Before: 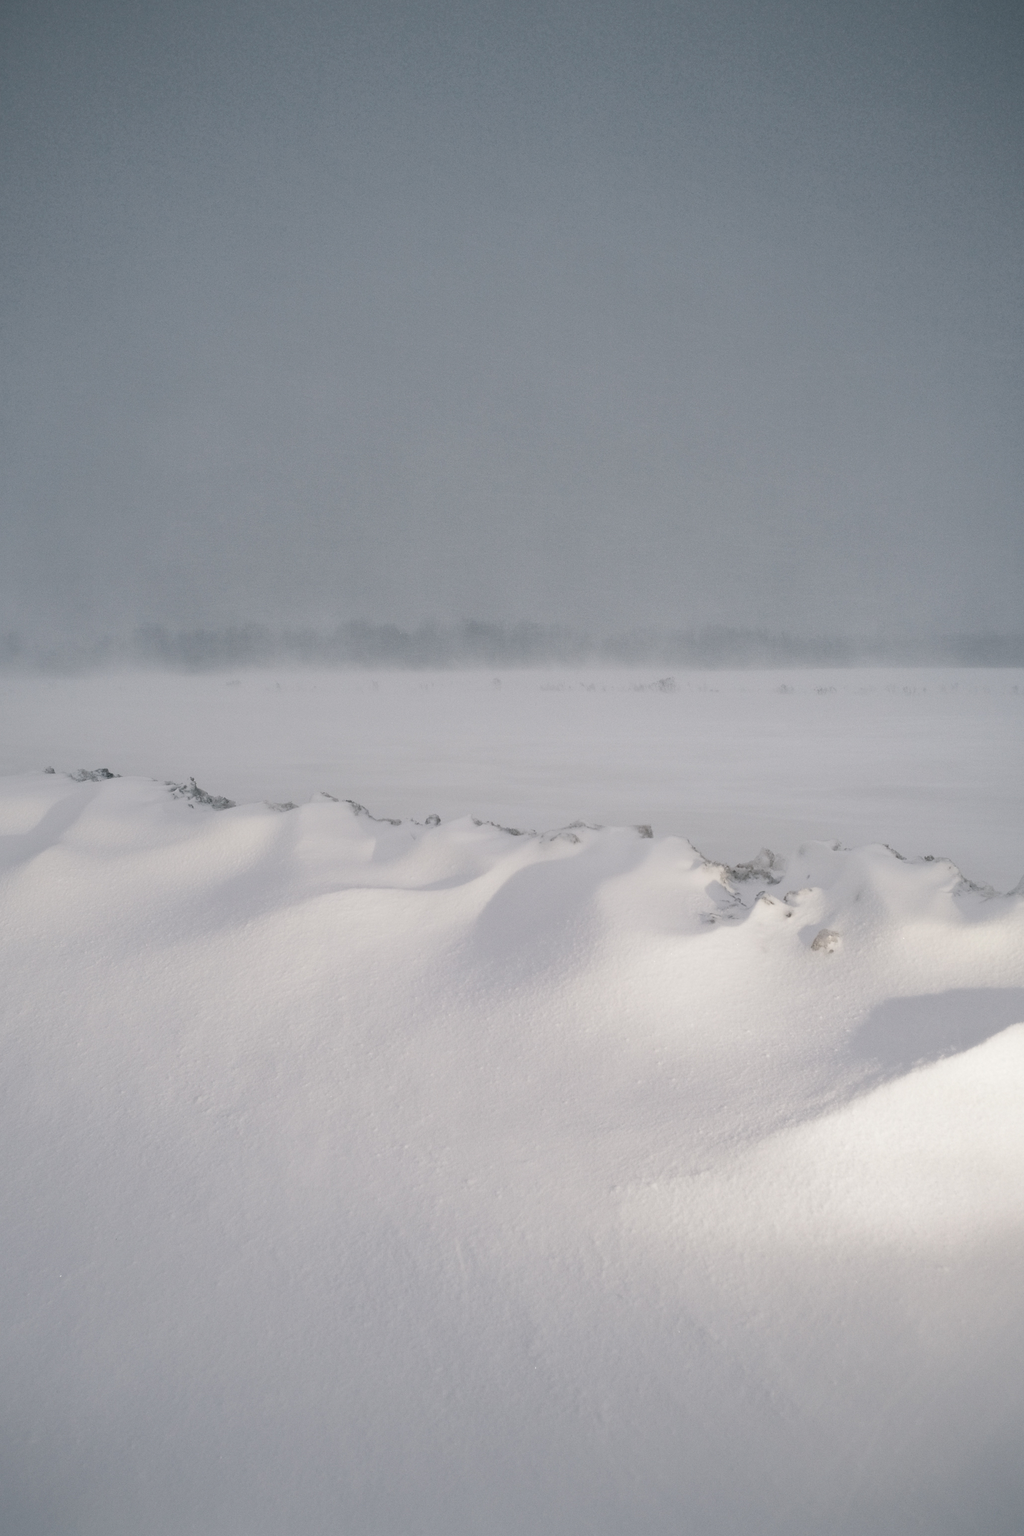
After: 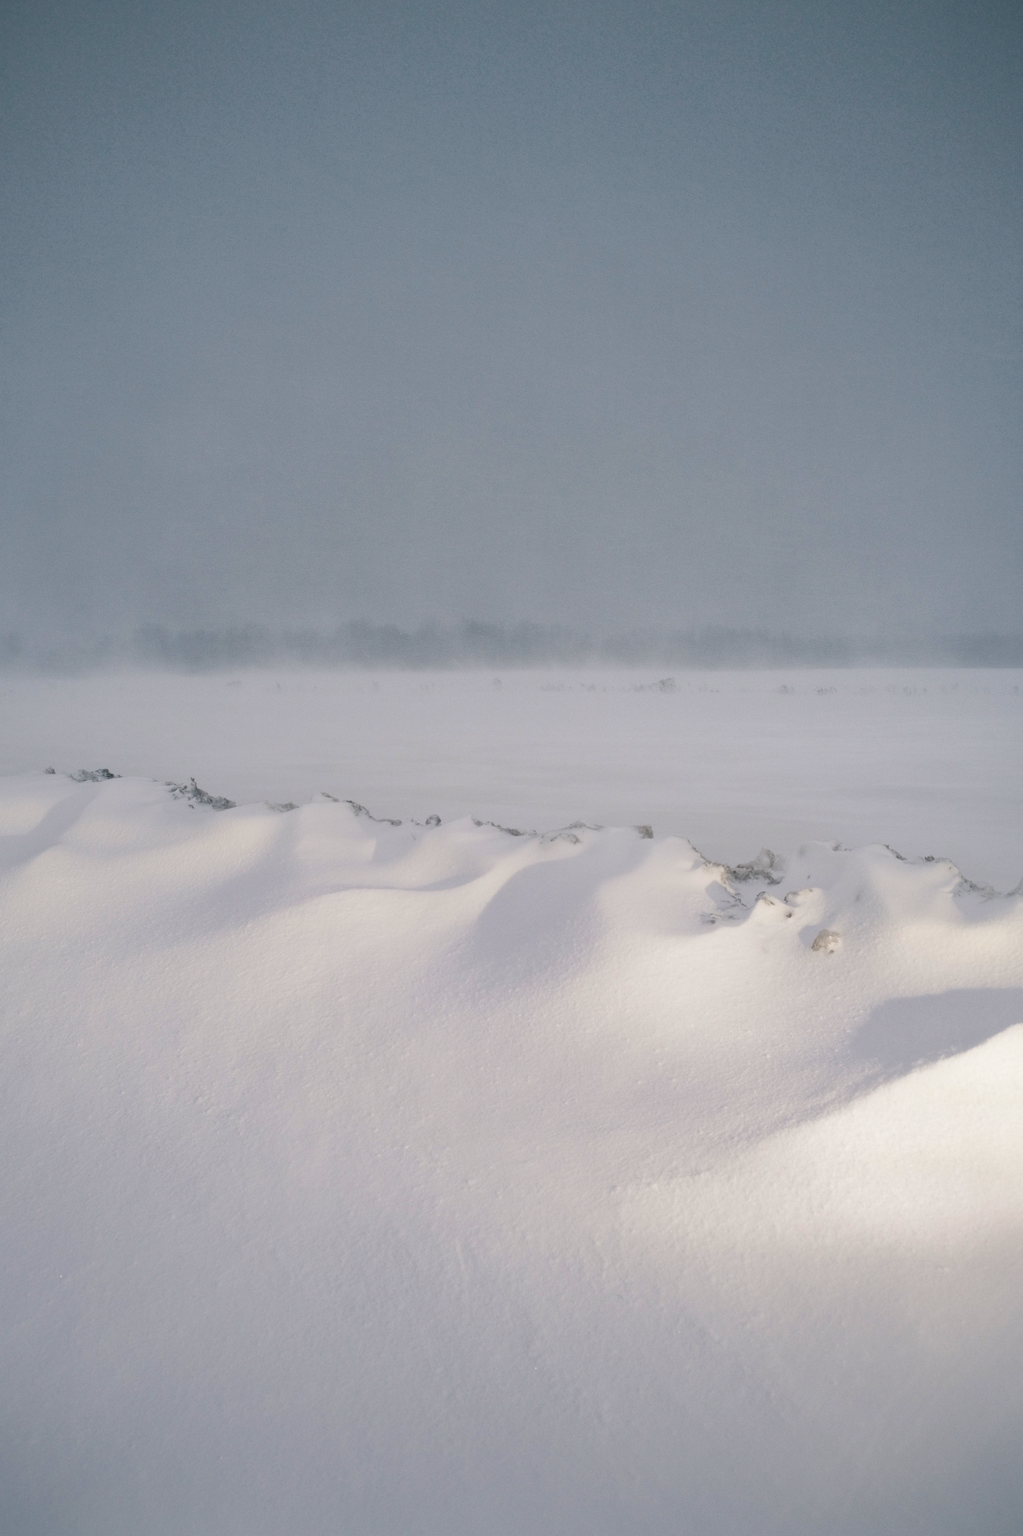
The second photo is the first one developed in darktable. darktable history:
color balance rgb: perceptual saturation grading › global saturation 31.244%, global vibrance 28.41%
